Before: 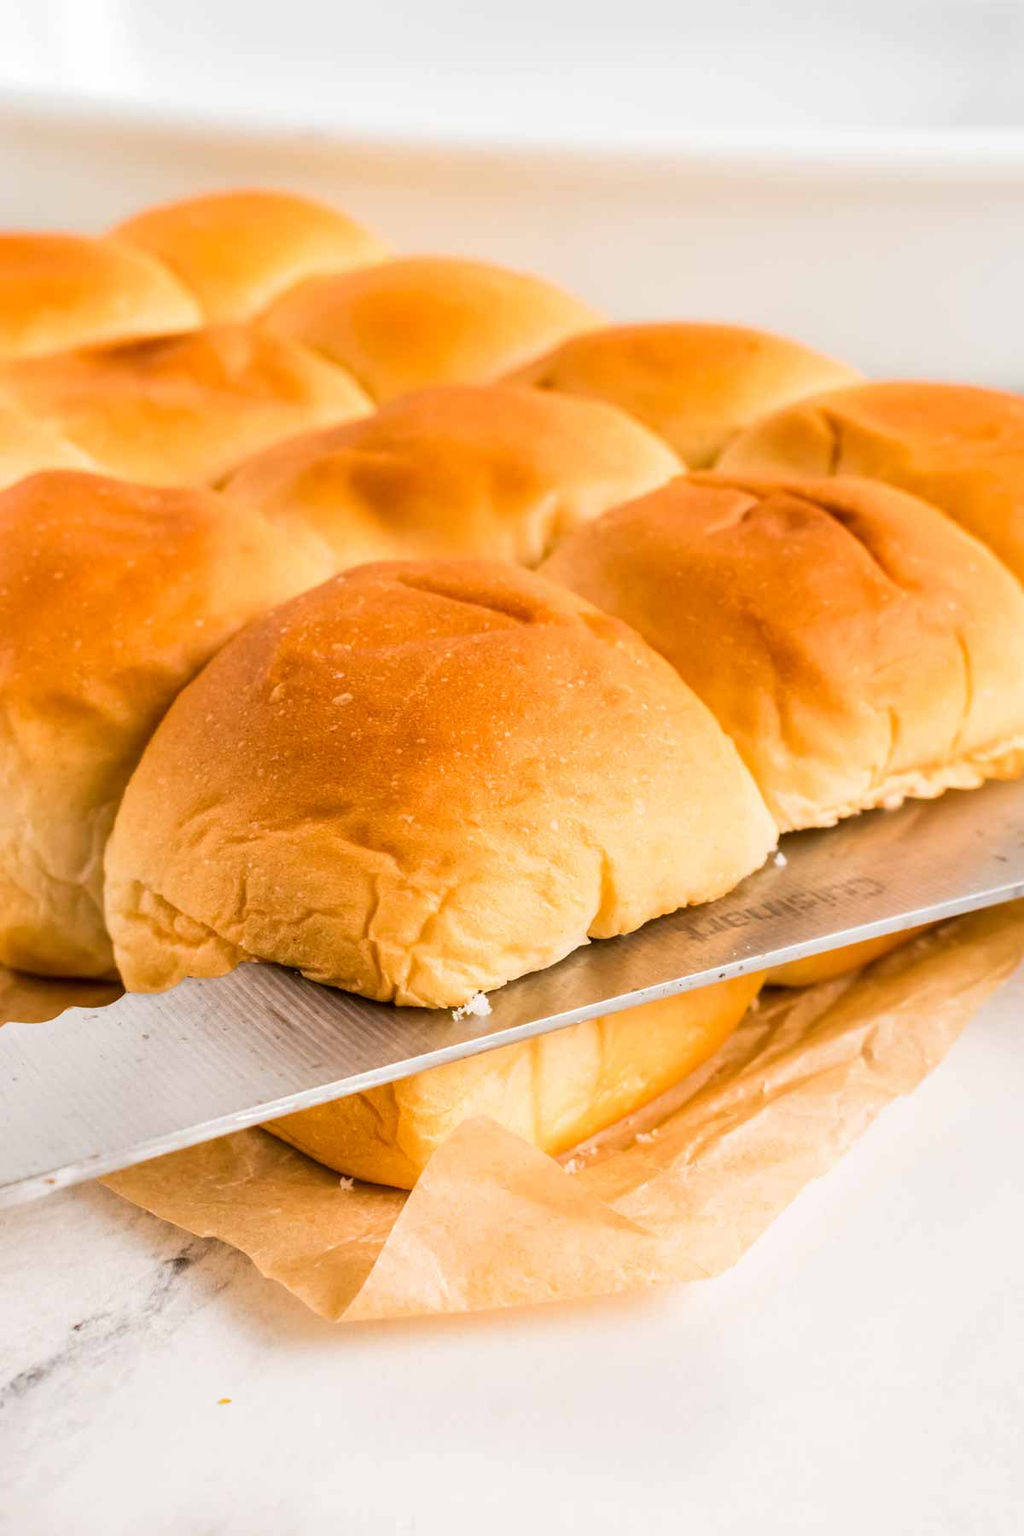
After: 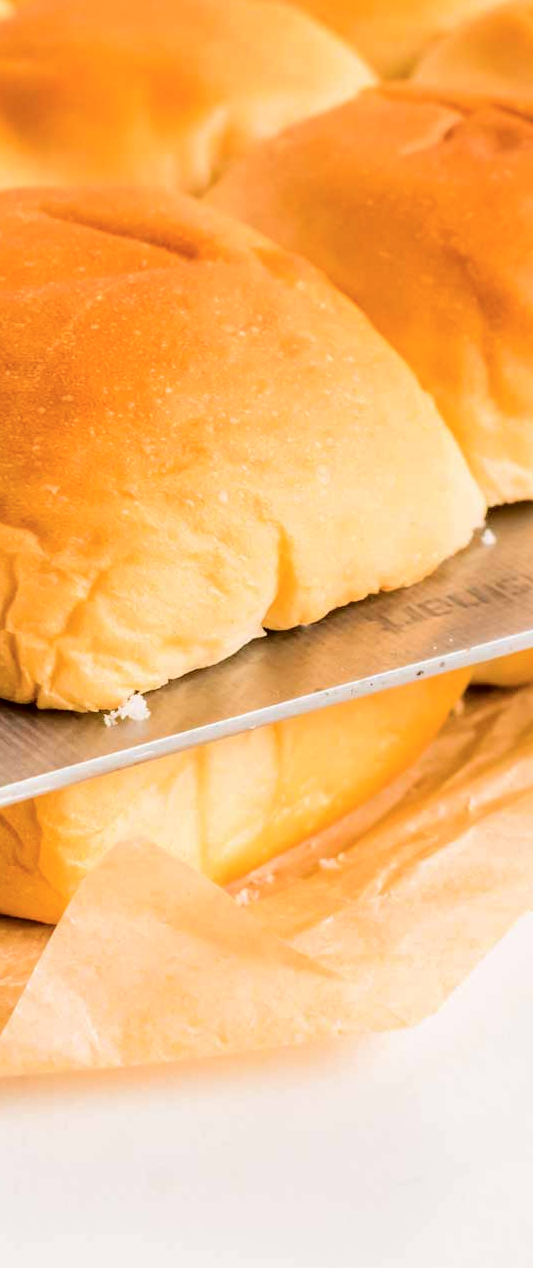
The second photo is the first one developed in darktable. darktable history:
crop: left 35.58%, top 26.148%, right 19.979%, bottom 3.393%
tone curve: curves: ch0 [(0, 0) (0.004, 0) (0.133, 0.076) (0.325, 0.362) (0.879, 0.885) (1, 1)], color space Lab, independent channels, preserve colors none
